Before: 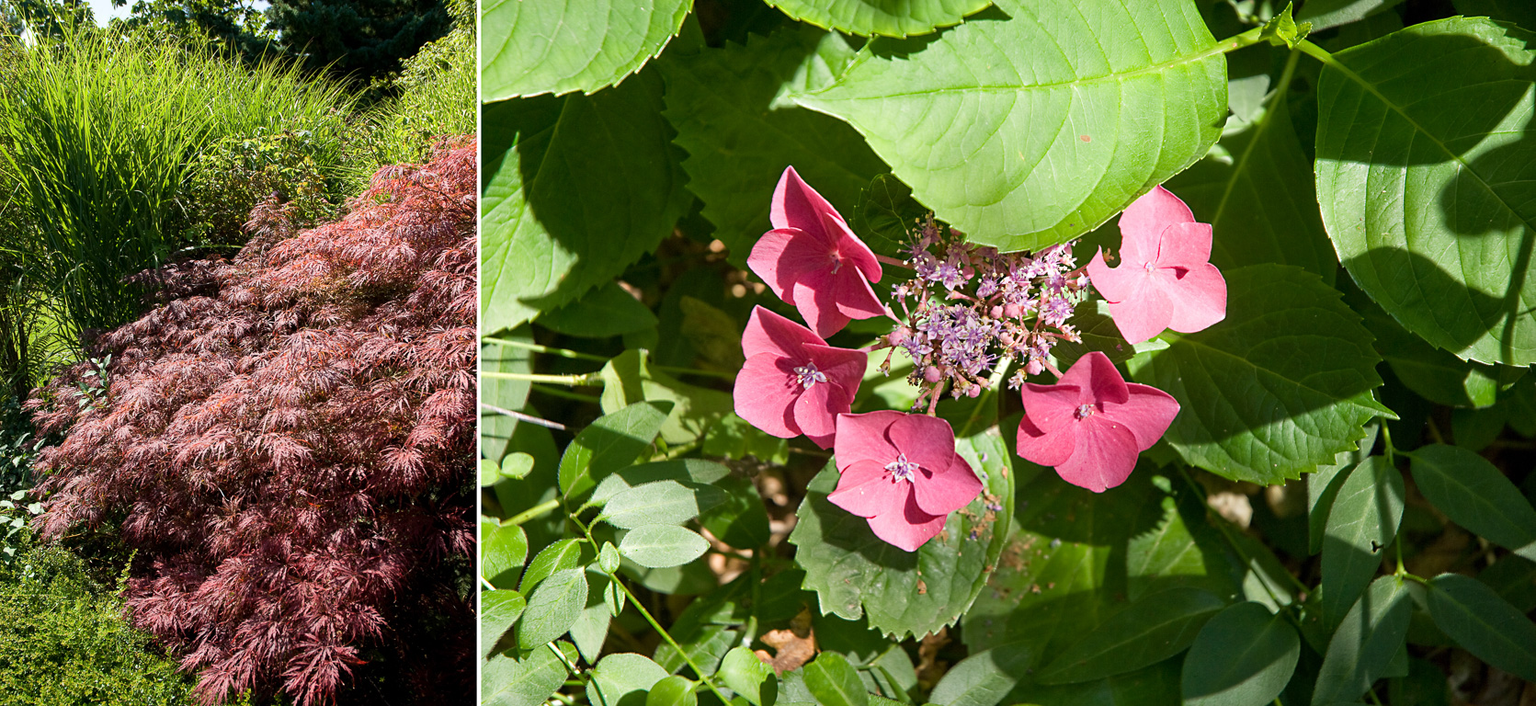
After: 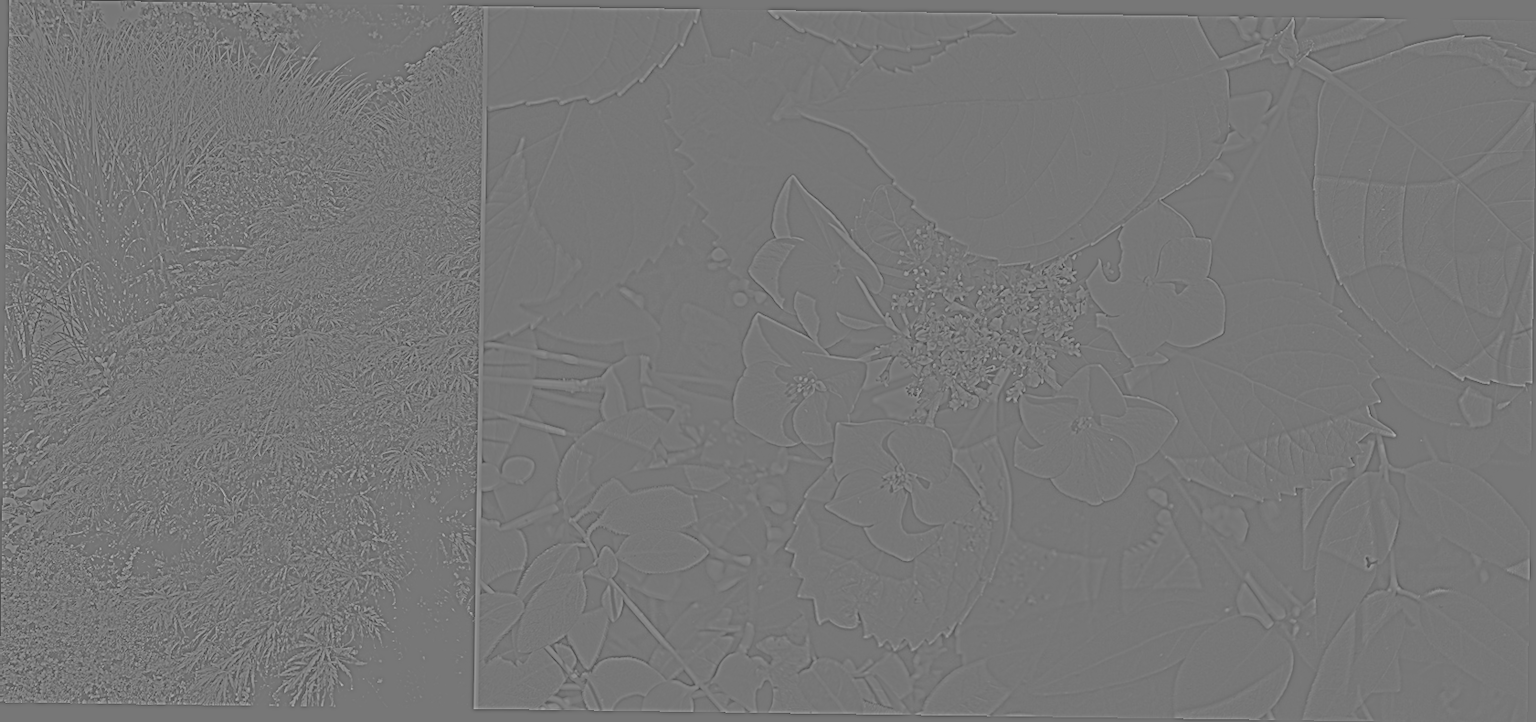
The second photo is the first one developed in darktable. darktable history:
highpass: sharpness 5.84%, contrast boost 8.44%
tone equalizer: -7 EV 0.15 EV, -6 EV 0.6 EV, -5 EV 1.15 EV, -4 EV 1.33 EV, -3 EV 1.15 EV, -2 EV 0.6 EV, -1 EV 0.15 EV, mask exposure compensation -0.5 EV
rotate and perspective: rotation 0.8°, automatic cropping off
